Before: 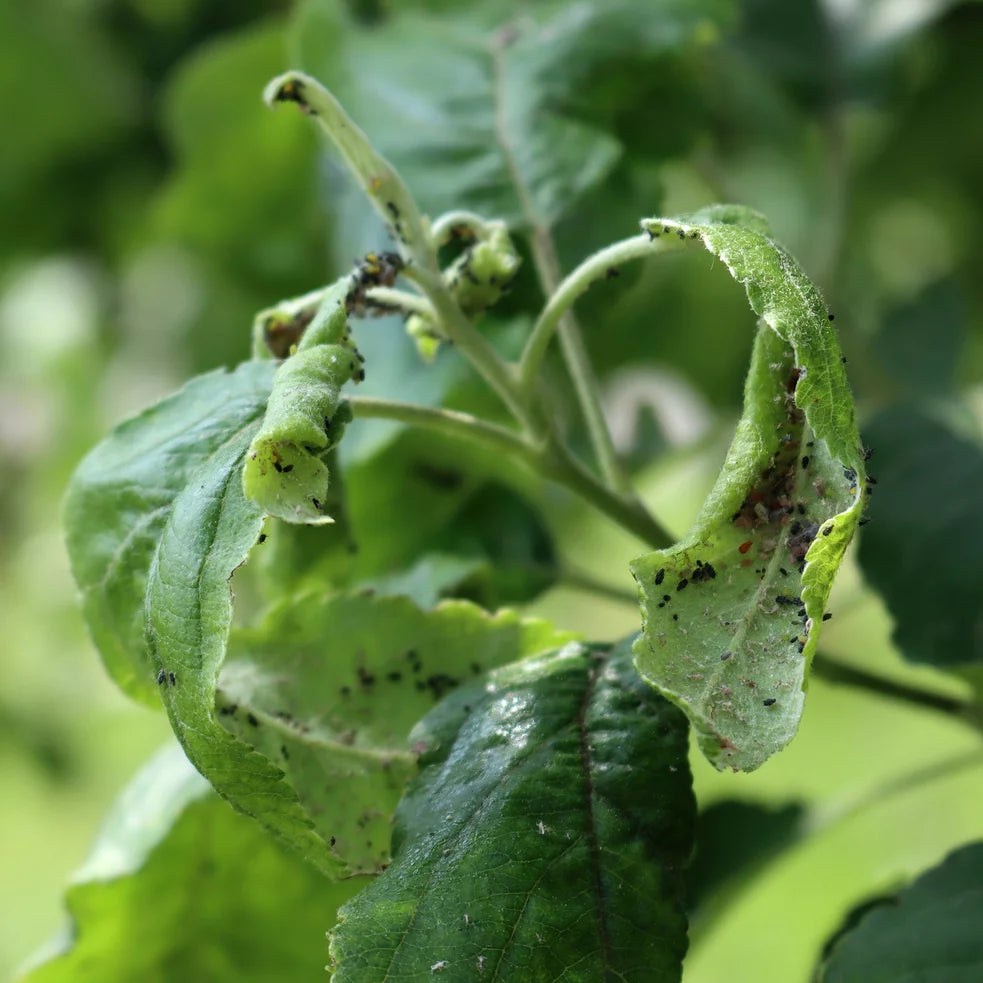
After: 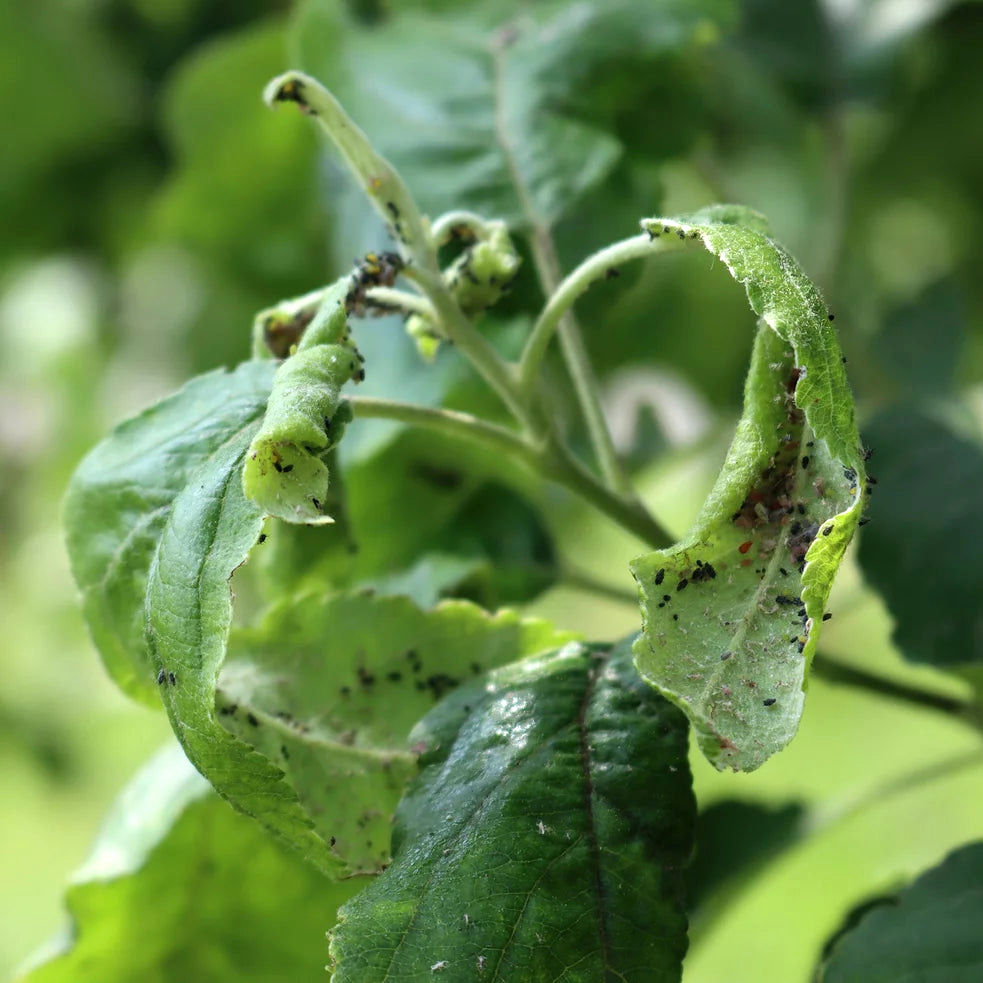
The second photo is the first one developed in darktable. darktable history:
exposure: exposure 0.216 EV, compensate exposure bias true, compensate highlight preservation false
